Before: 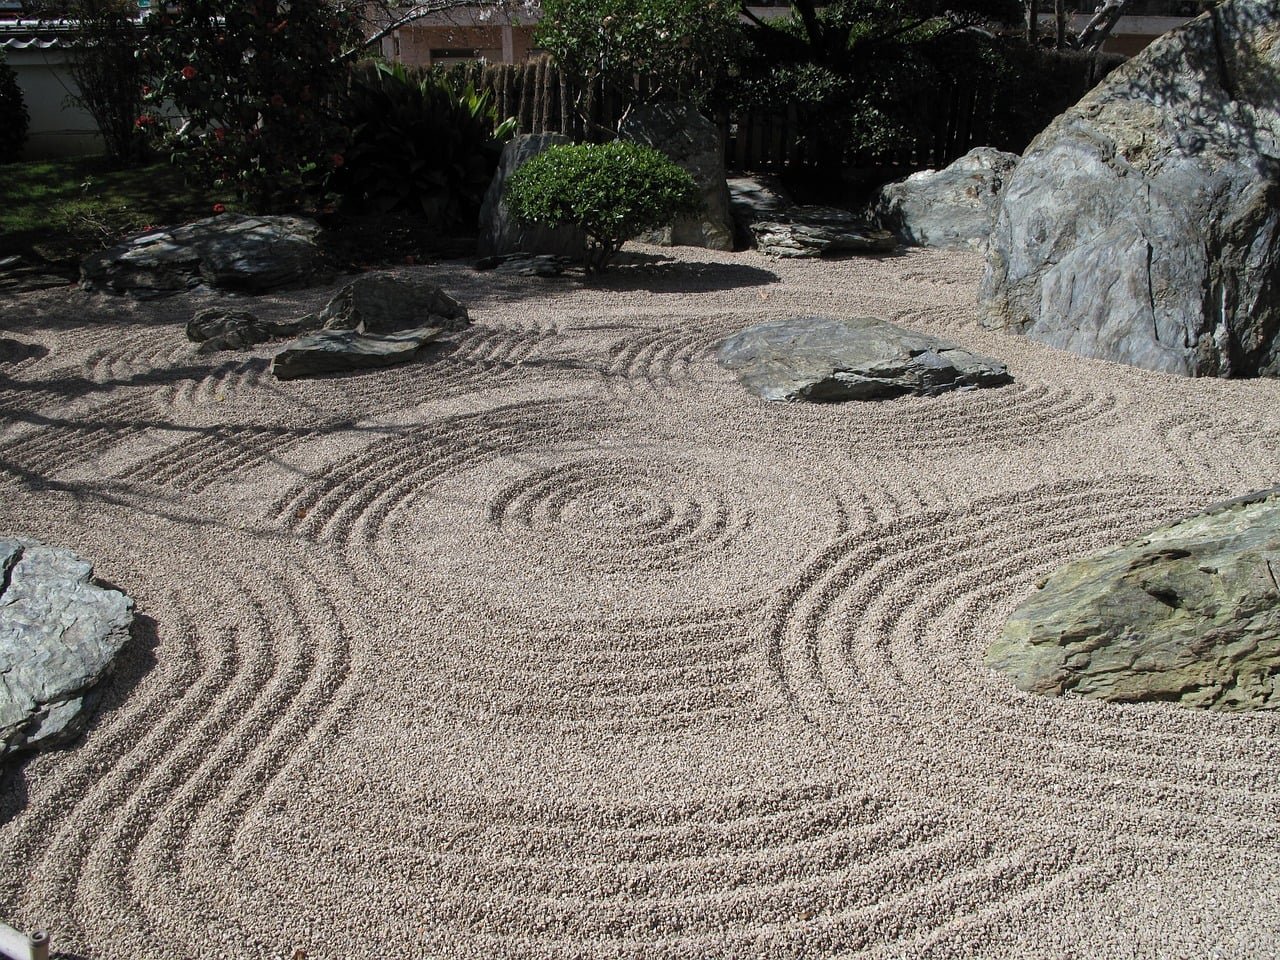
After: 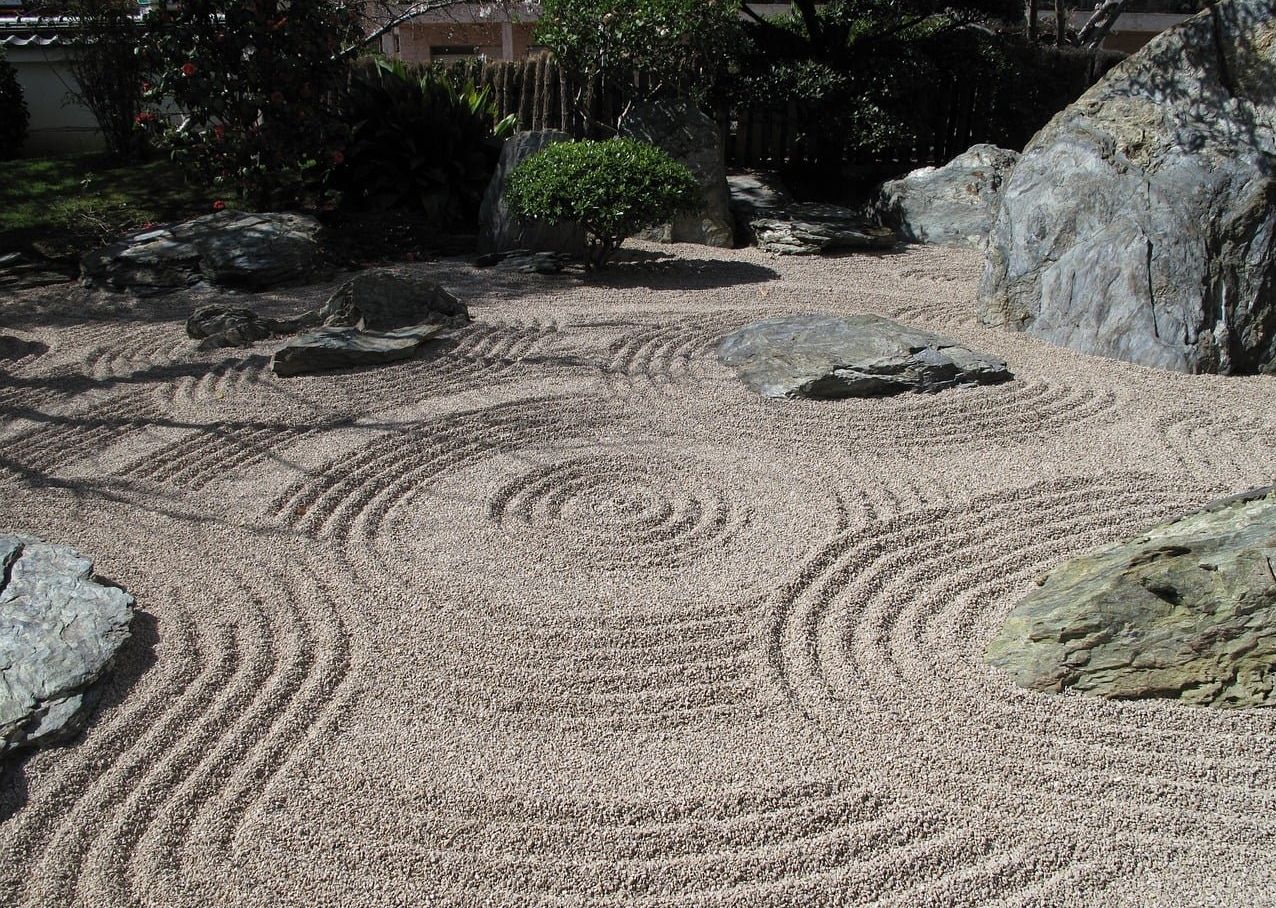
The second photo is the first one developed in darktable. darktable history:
crop: top 0.328%, right 0.261%, bottom 5.05%
